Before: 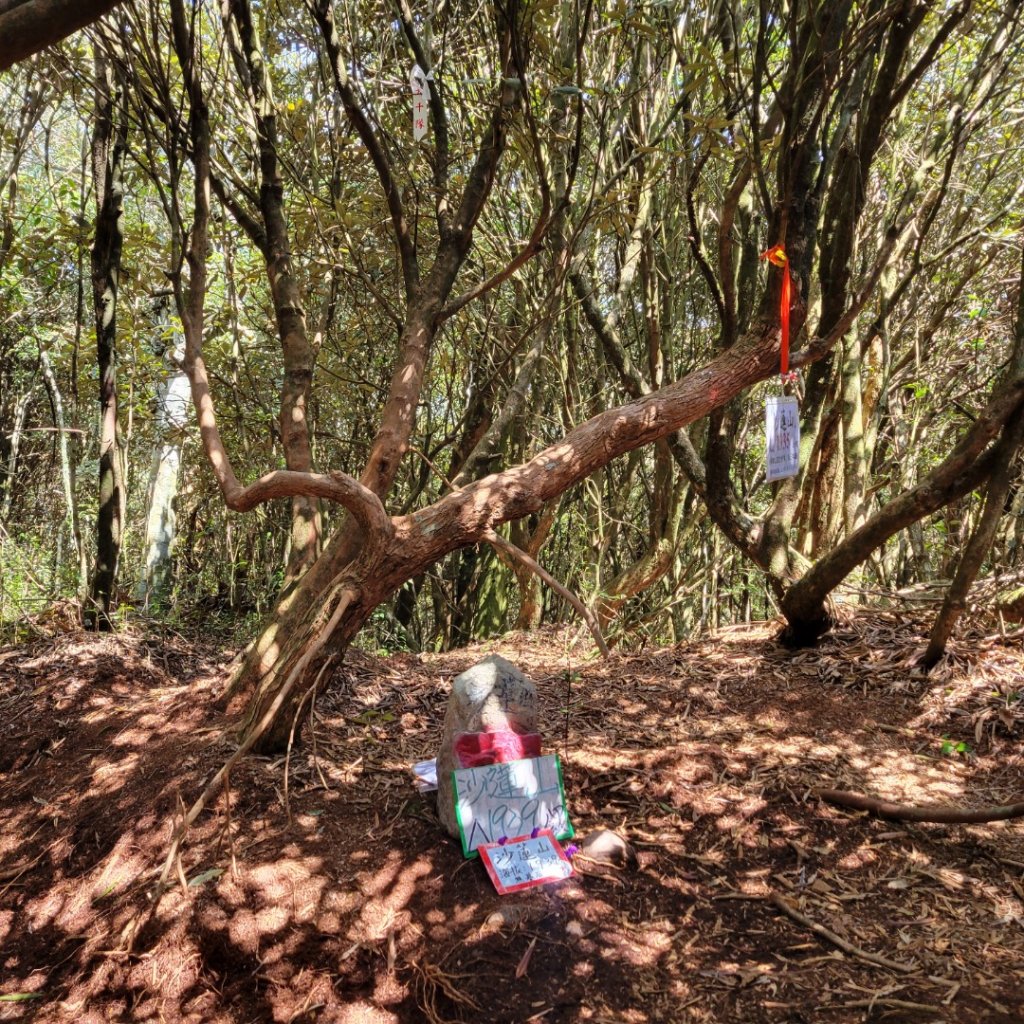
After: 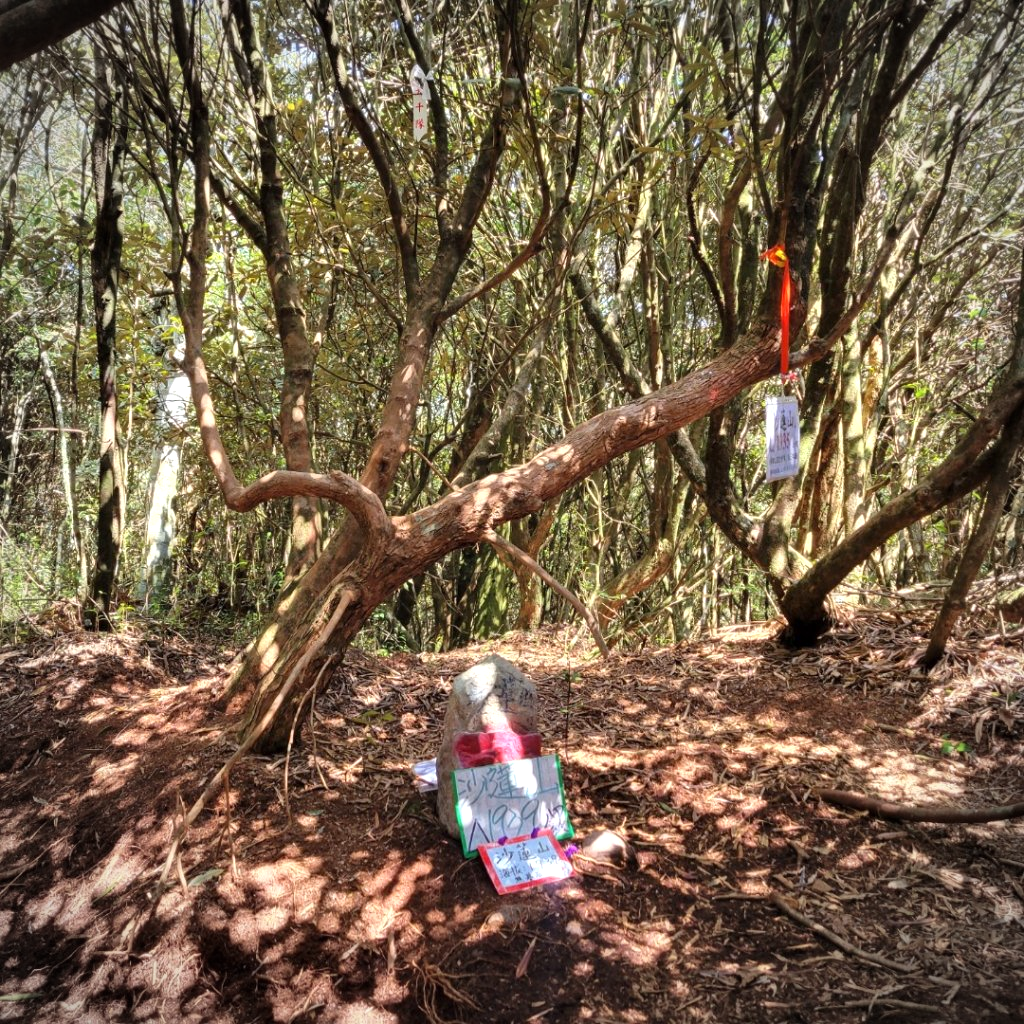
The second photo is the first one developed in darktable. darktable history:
exposure: exposure 0.367 EV, compensate highlight preservation false
vignetting: on, module defaults
